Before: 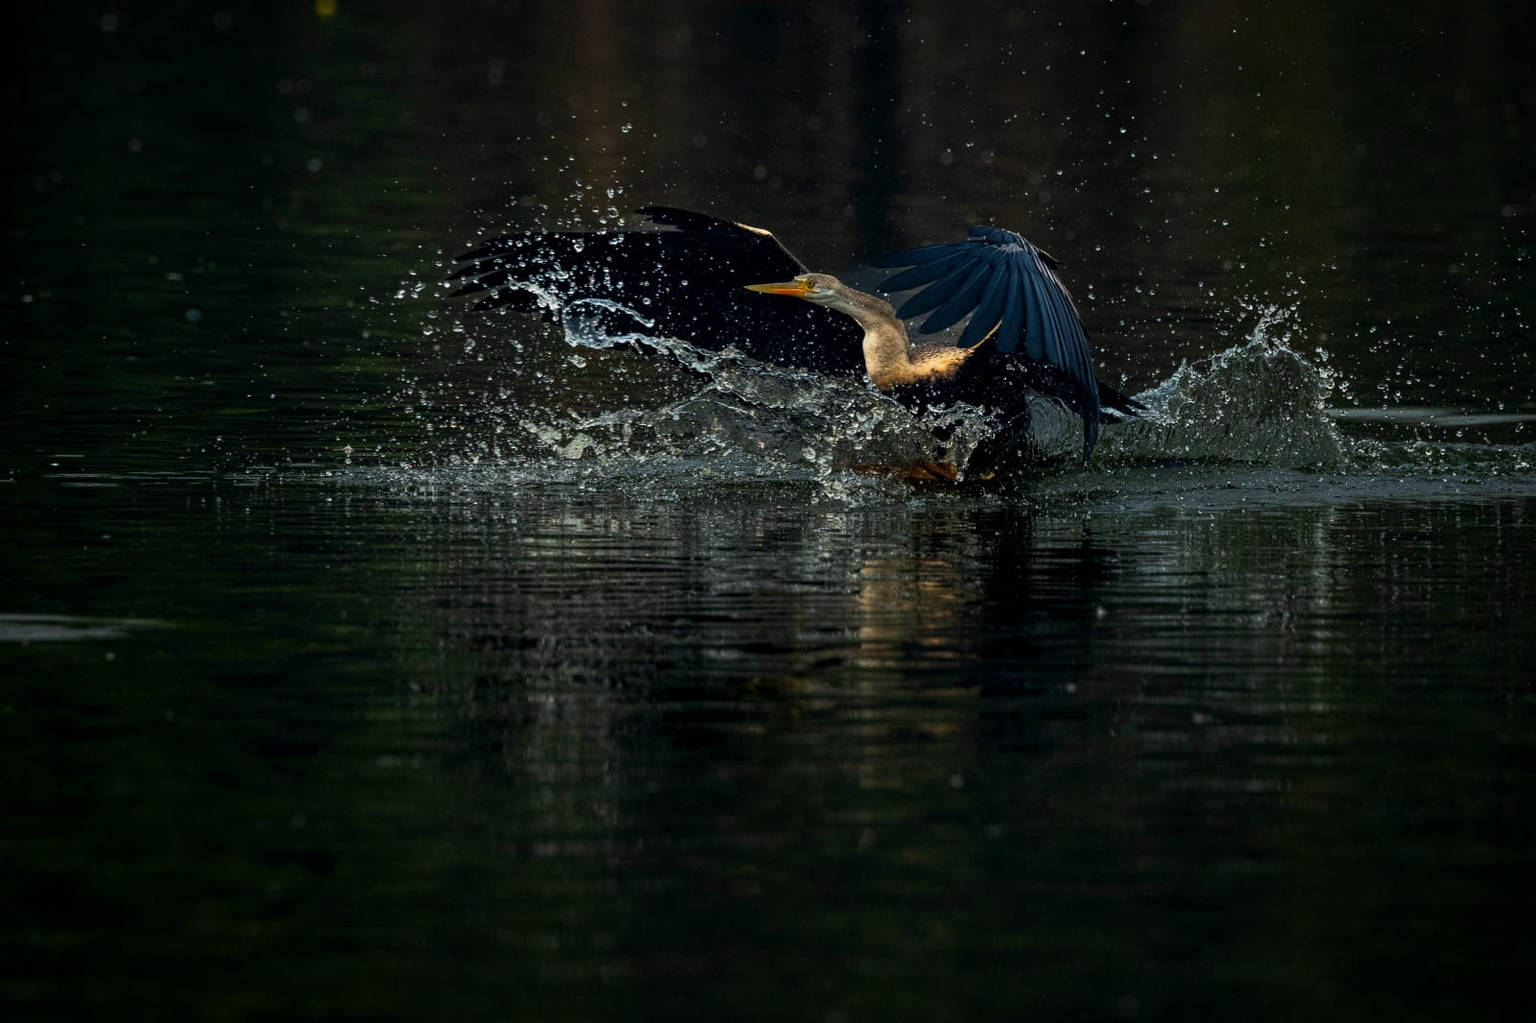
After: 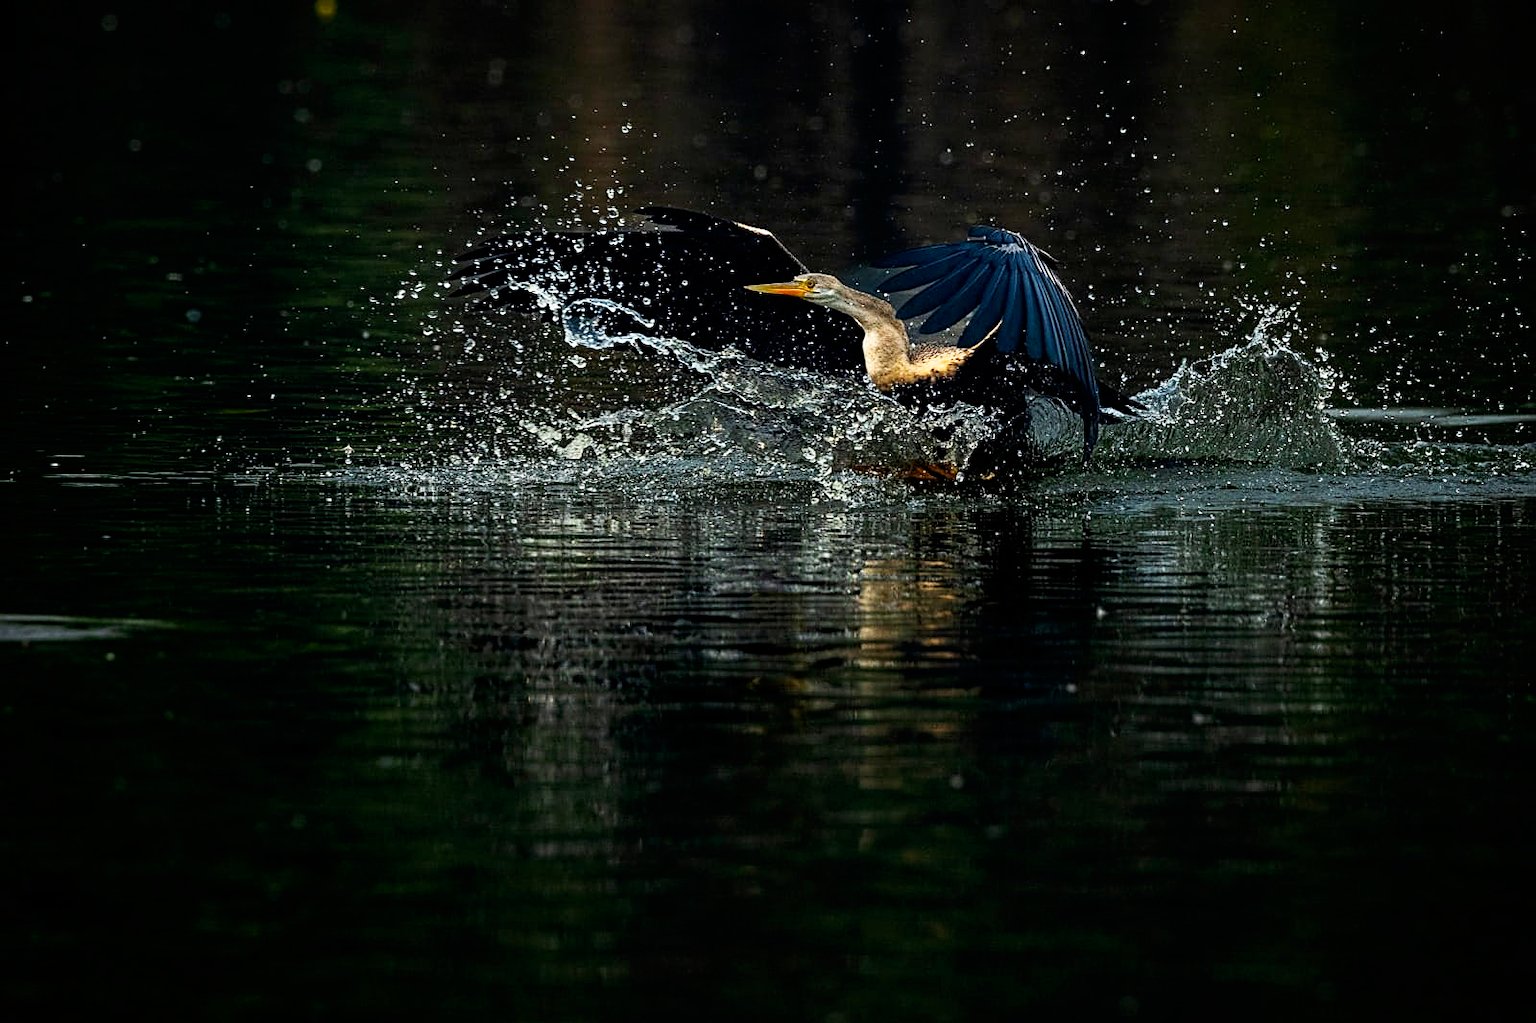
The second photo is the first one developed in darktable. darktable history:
base curve: curves: ch0 [(0, 0) (0.005, 0.002) (0.15, 0.3) (0.4, 0.7) (0.75, 0.95) (1, 1)], preserve colors none
sharpen: on, module defaults
